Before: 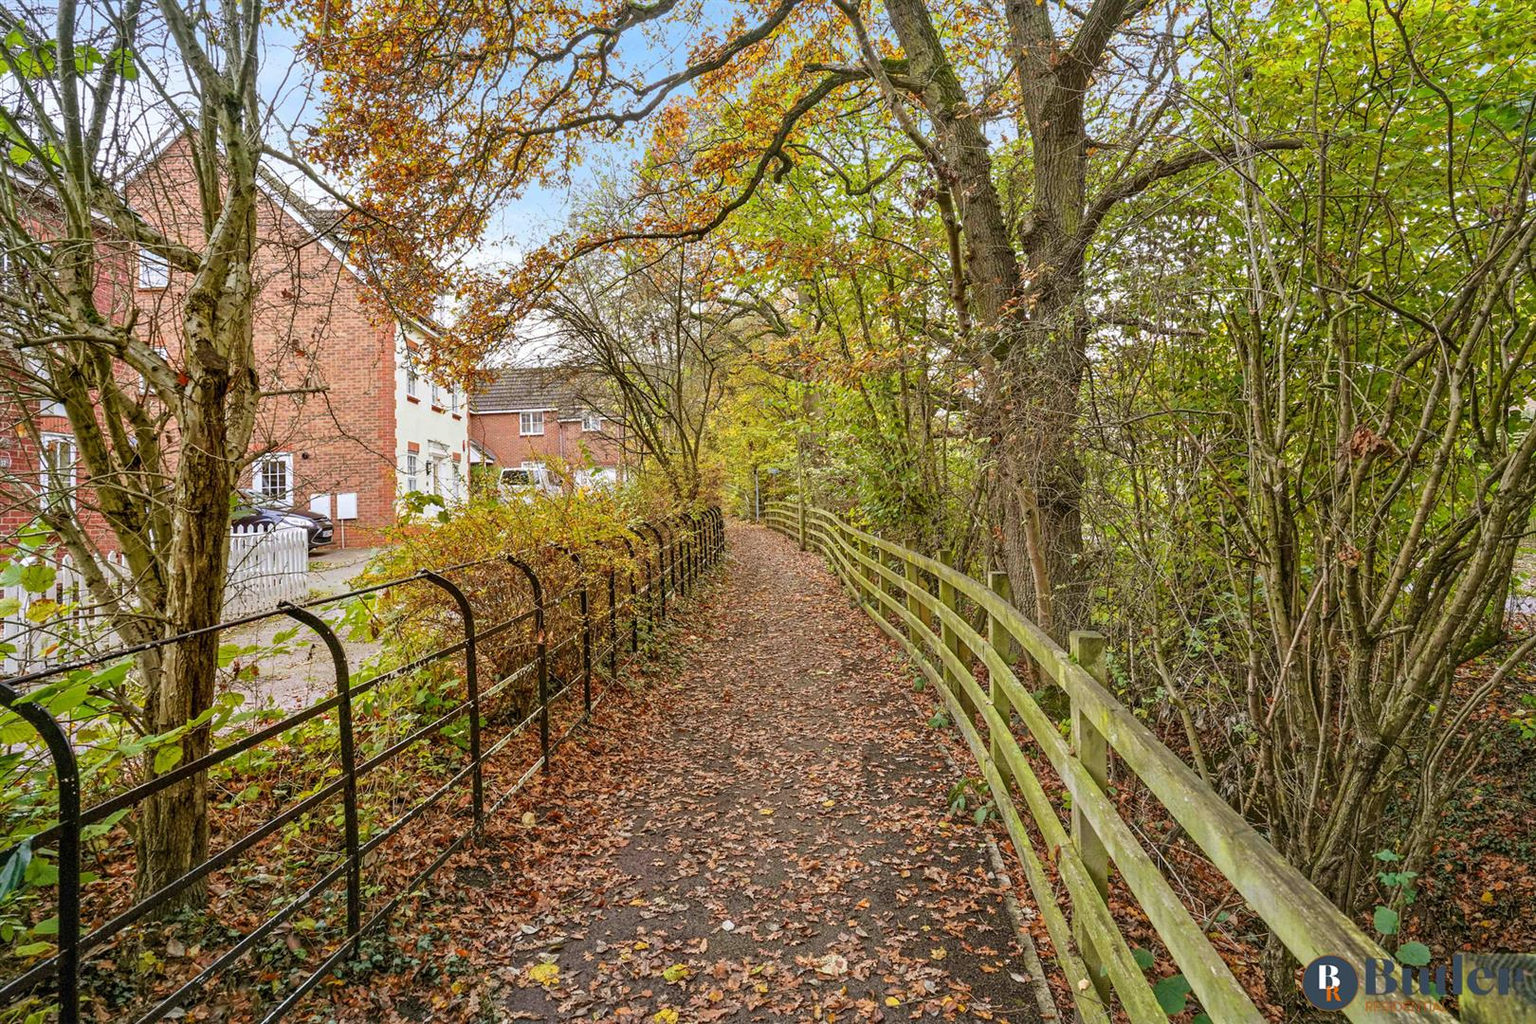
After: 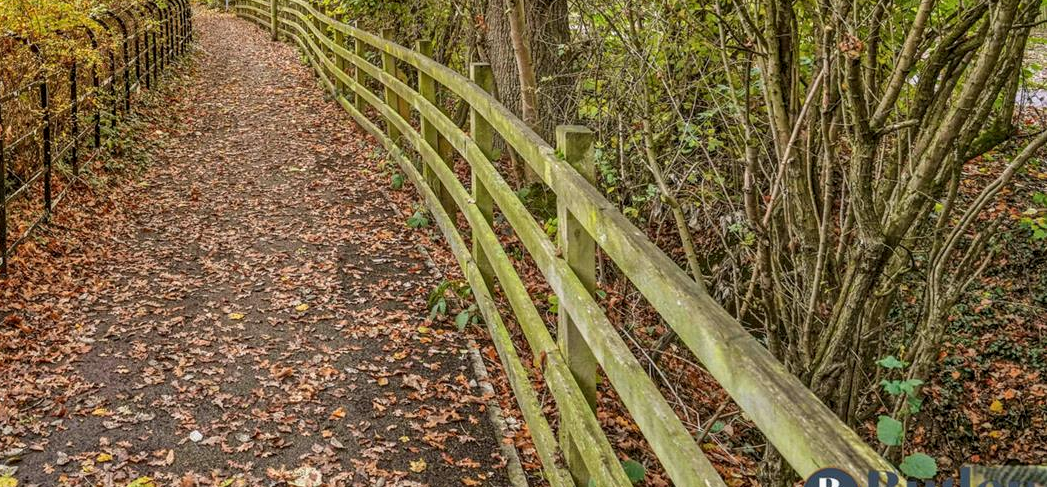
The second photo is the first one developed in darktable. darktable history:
crop and rotate: left 35.359%, top 50.075%, bottom 4.818%
shadows and highlights: soften with gaussian
local contrast: on, module defaults
